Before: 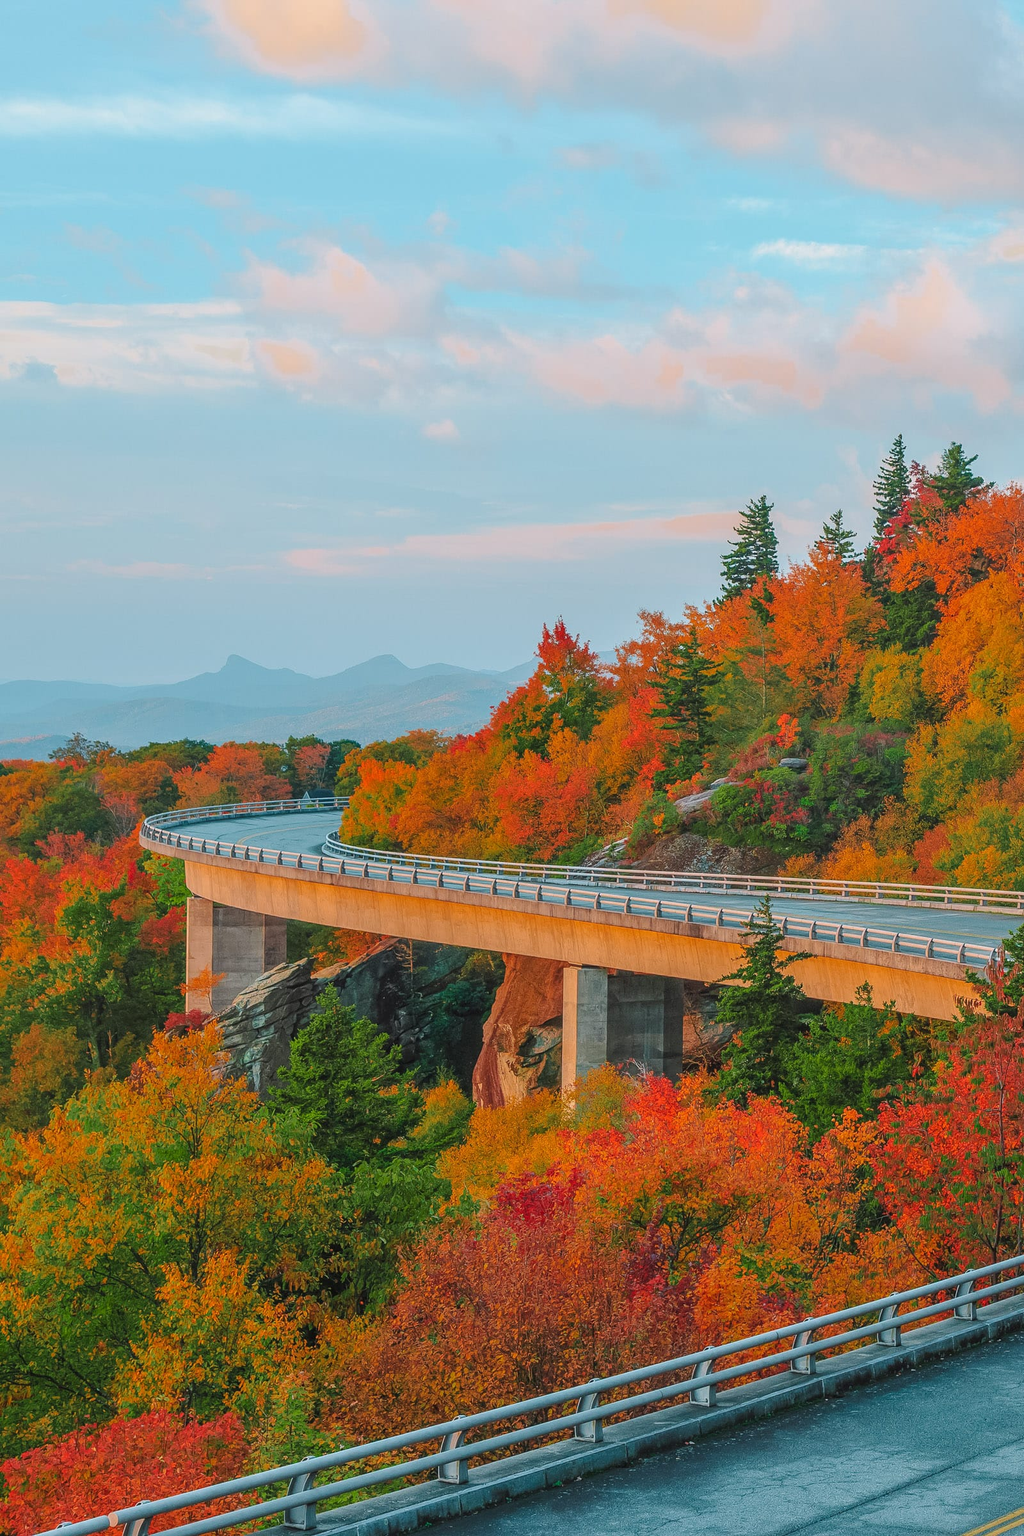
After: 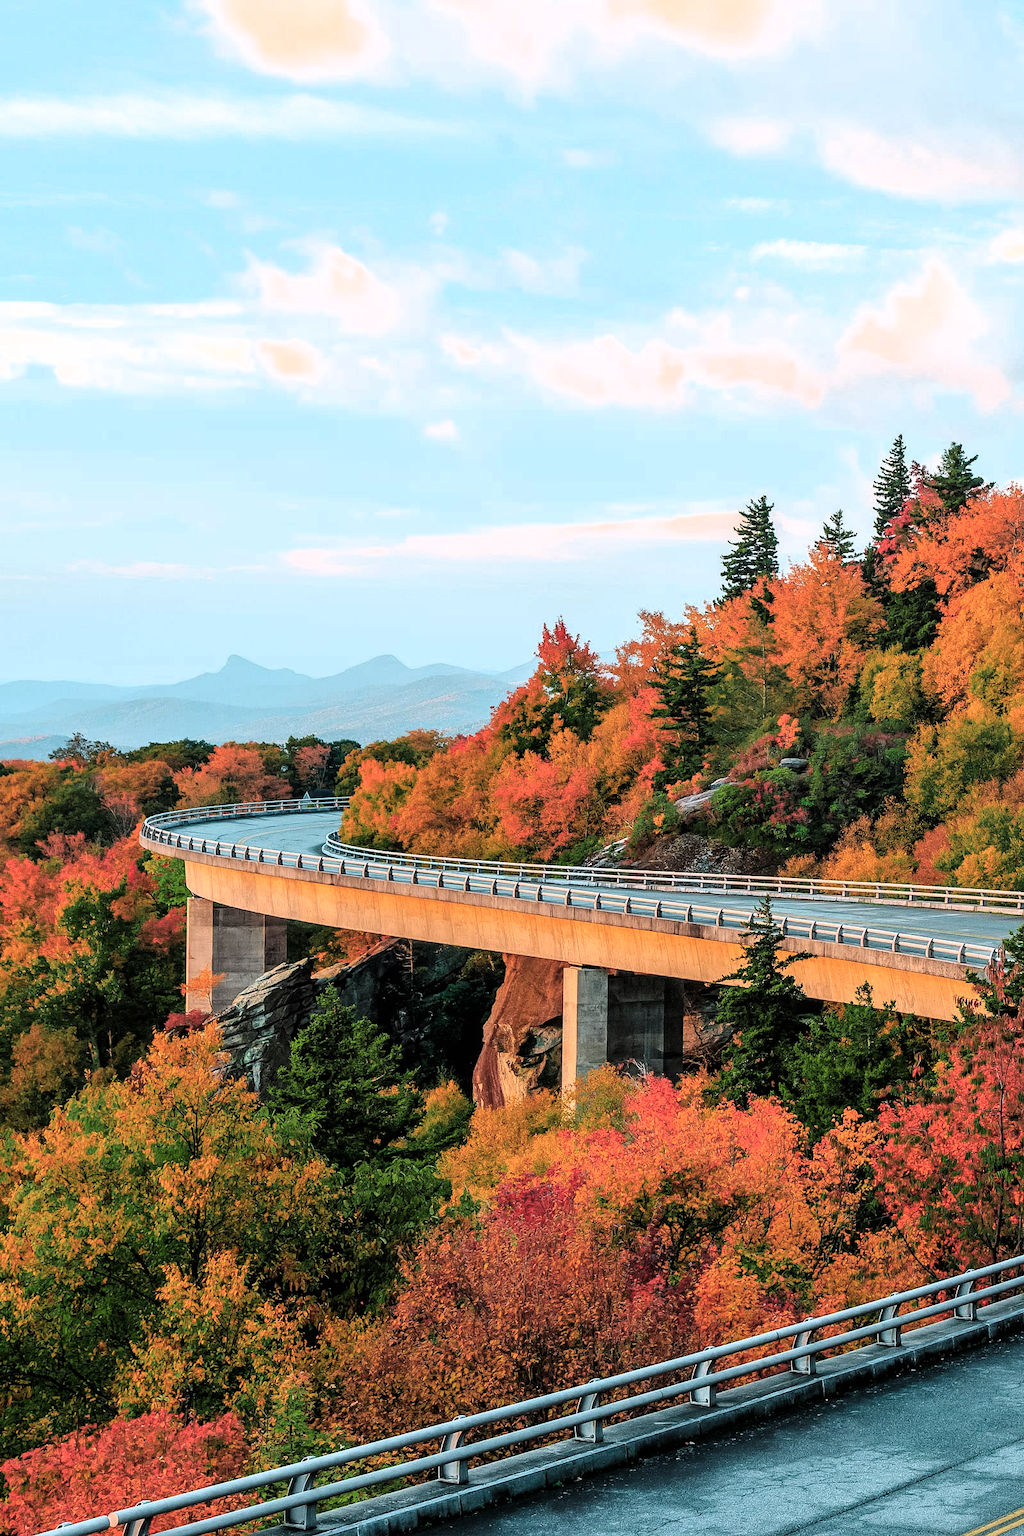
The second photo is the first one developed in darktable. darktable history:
filmic rgb: black relative exposure -8.2 EV, white relative exposure 2.2 EV, threshold 3 EV, hardness 7.11, latitude 85.74%, contrast 1.696, highlights saturation mix -4%, shadows ↔ highlights balance -2.69%, color science v5 (2021), contrast in shadows safe, contrast in highlights safe, enable highlight reconstruction true
